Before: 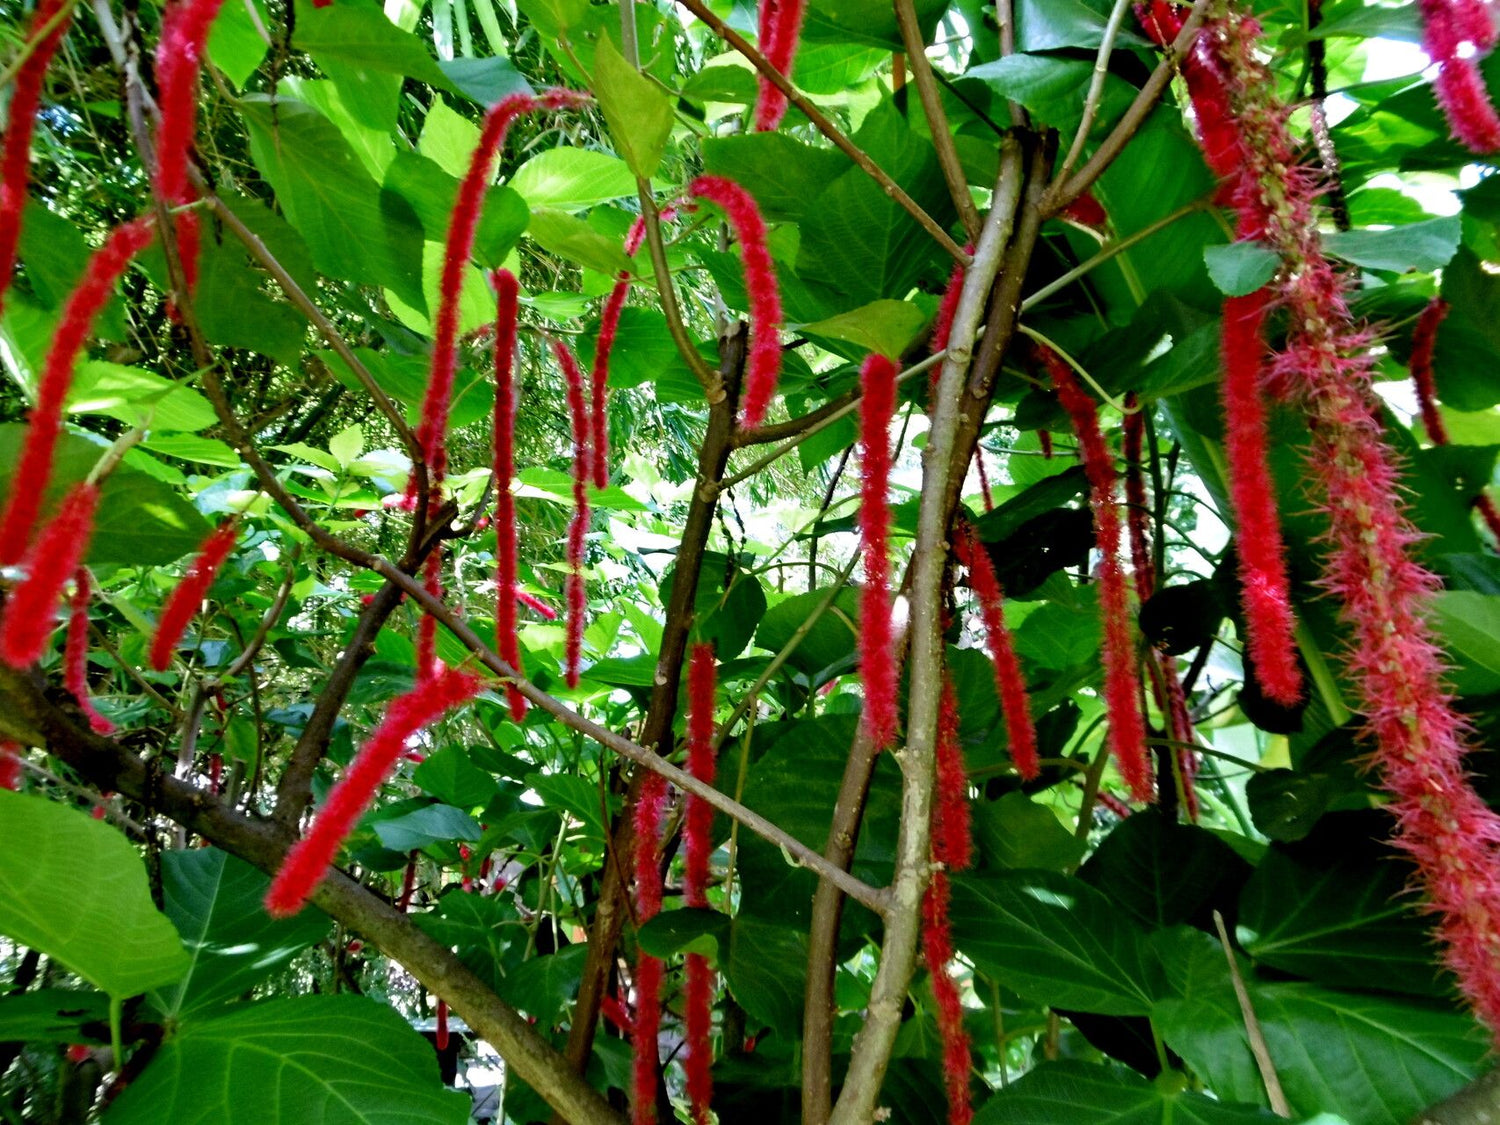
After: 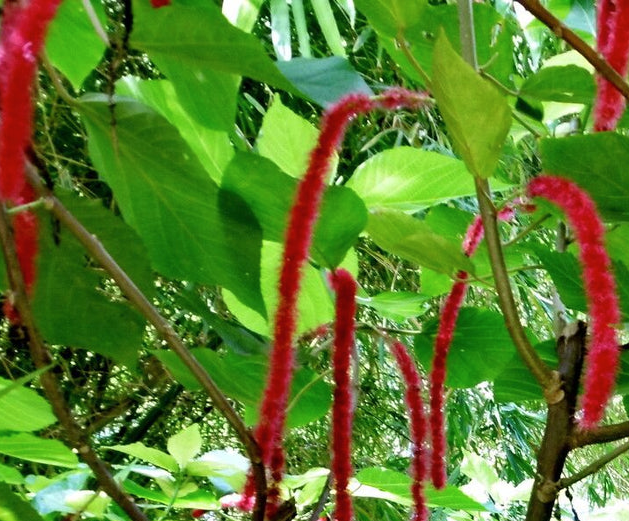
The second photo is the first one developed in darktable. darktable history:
crop and rotate: left 10.817%, top 0.062%, right 47.194%, bottom 53.626%
contrast brightness saturation: saturation -0.04
